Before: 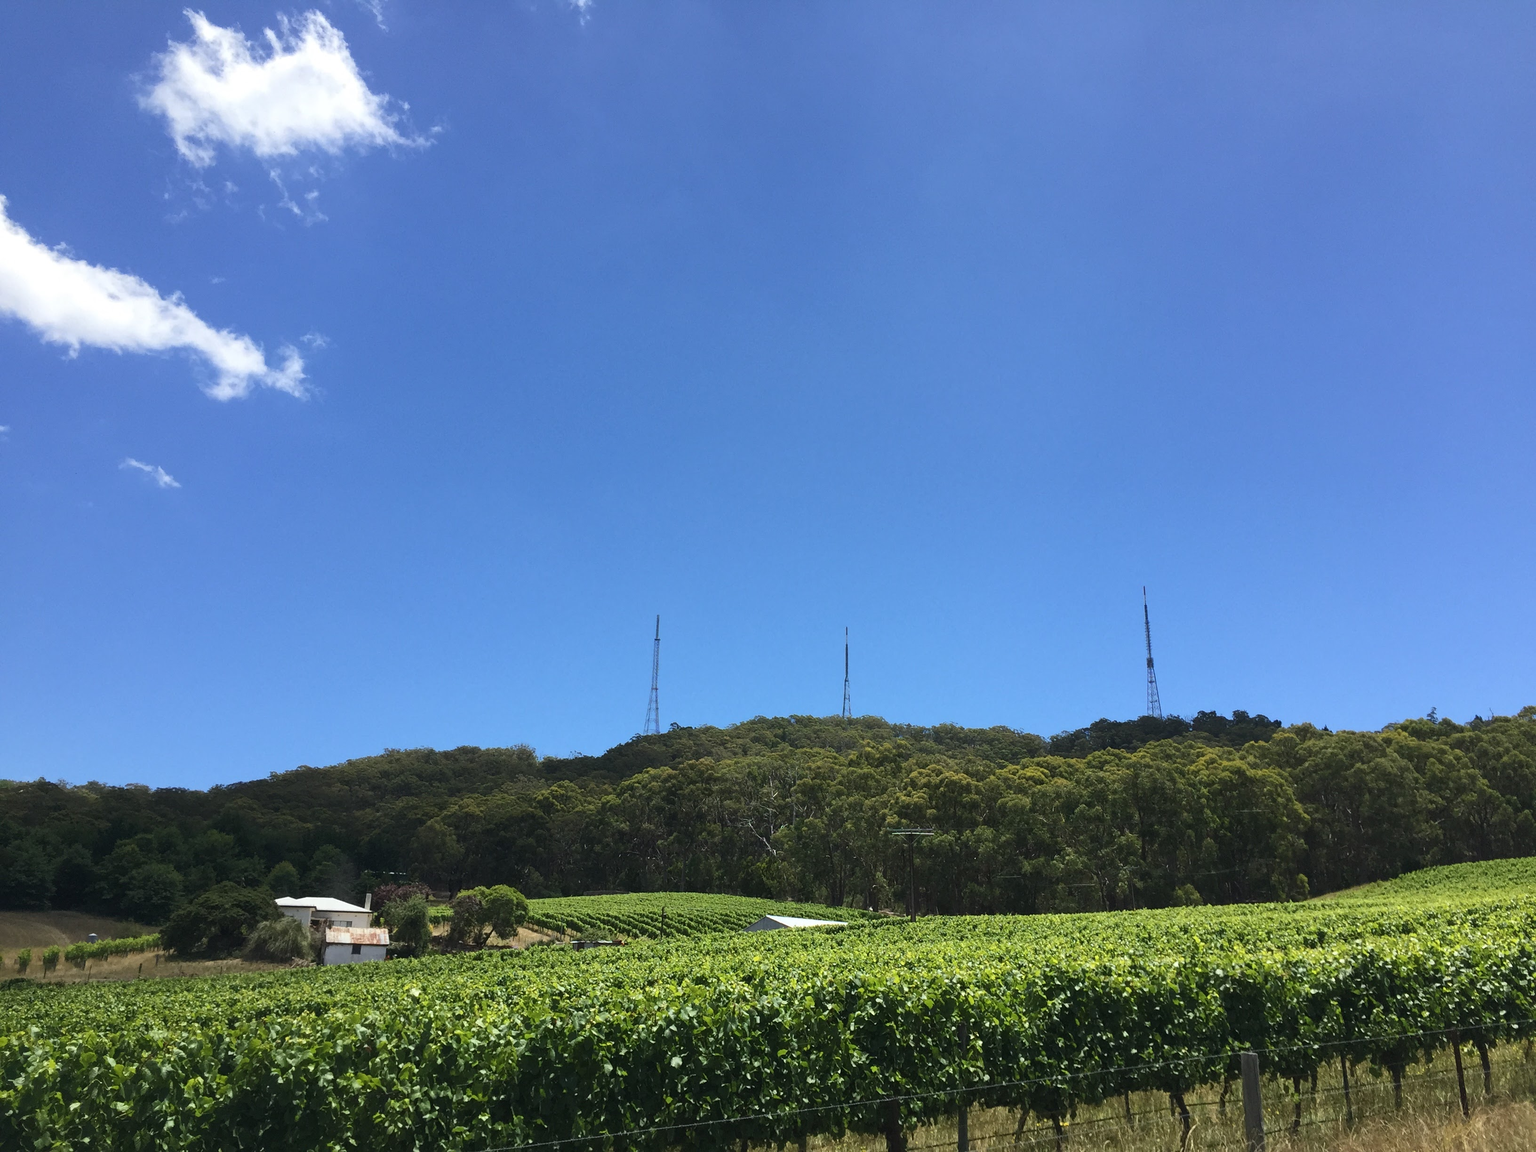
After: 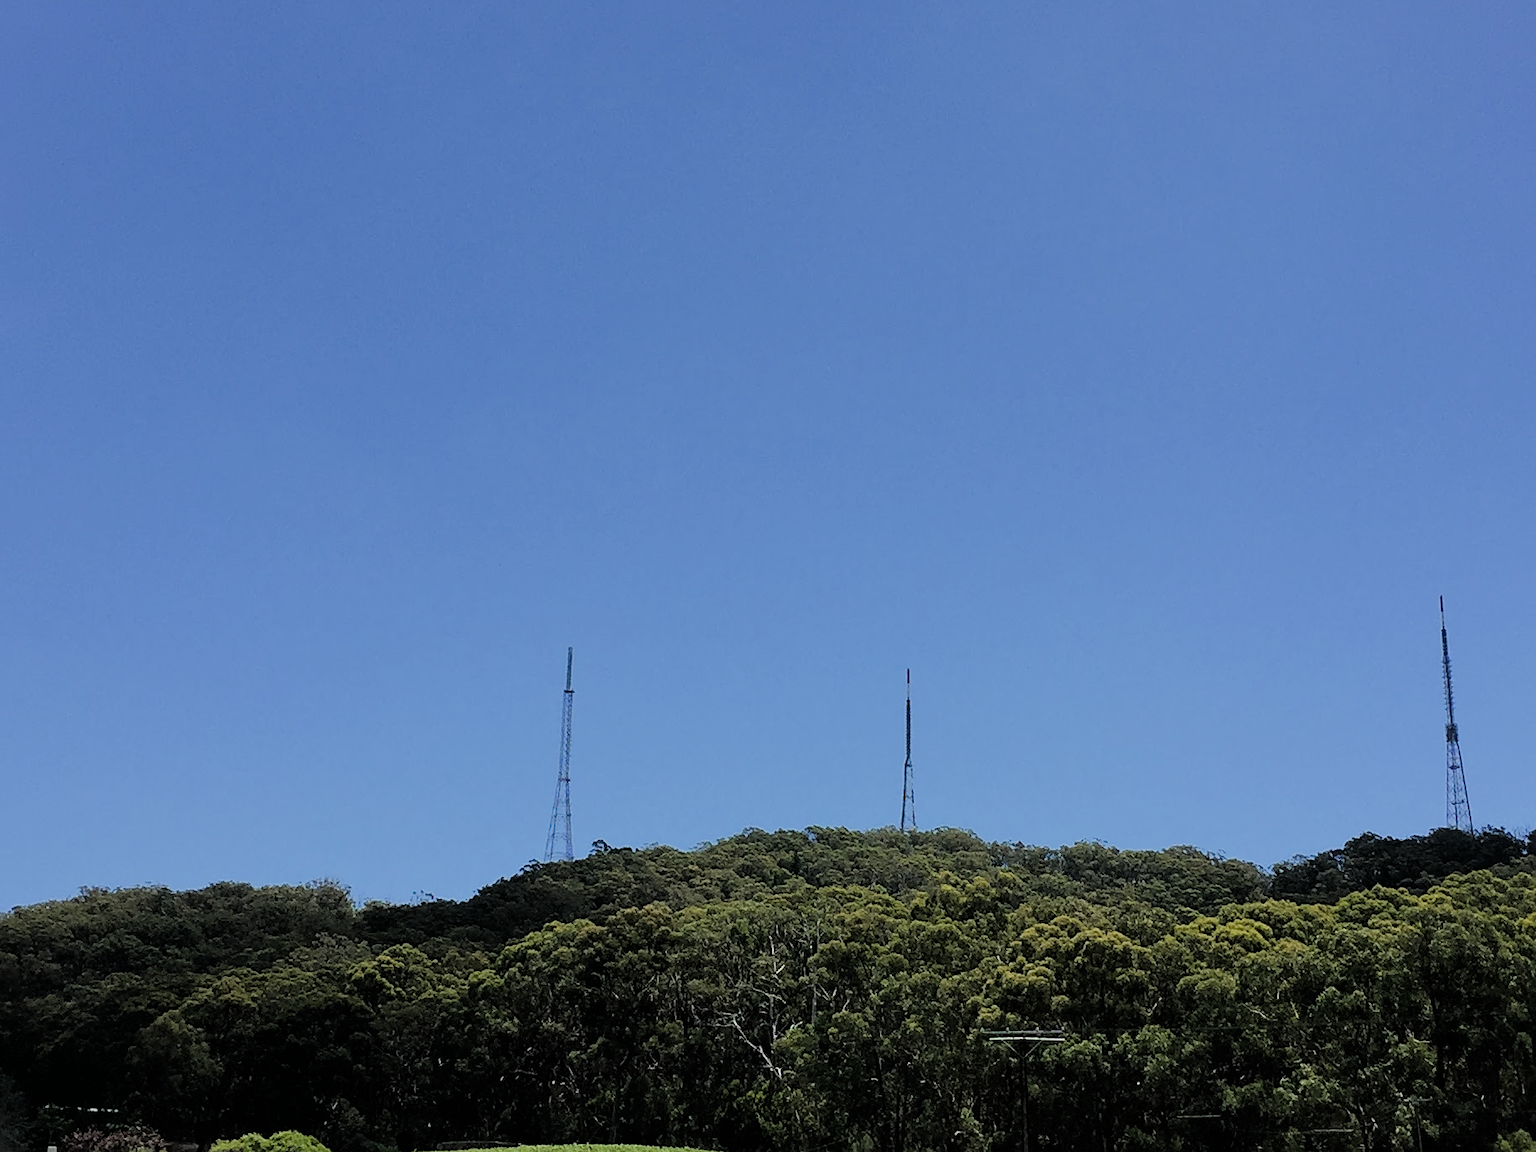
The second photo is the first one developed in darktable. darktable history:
sharpen: on, module defaults
crop and rotate: left 22.13%, top 22.054%, right 22.026%, bottom 22.102%
filmic rgb: black relative exposure -4.38 EV, white relative exposure 4.56 EV, hardness 2.37, contrast 1.05
